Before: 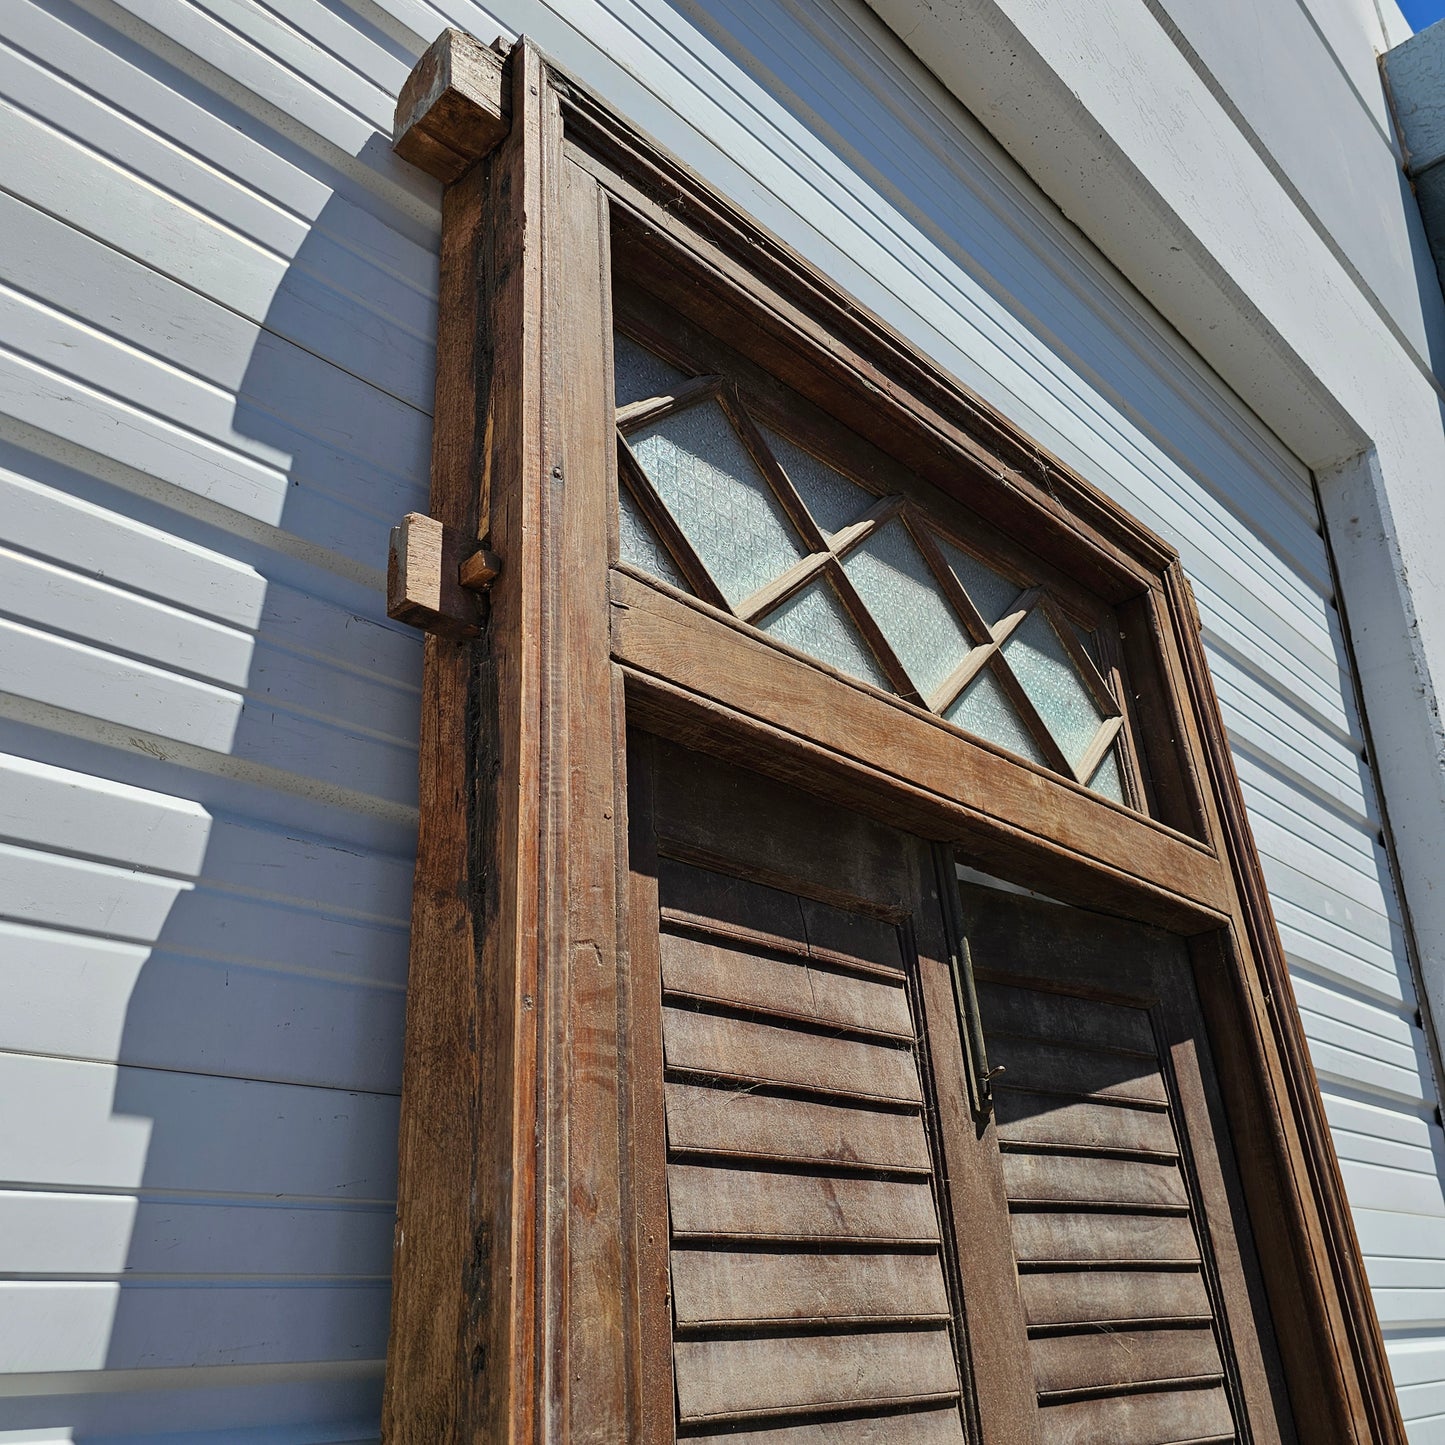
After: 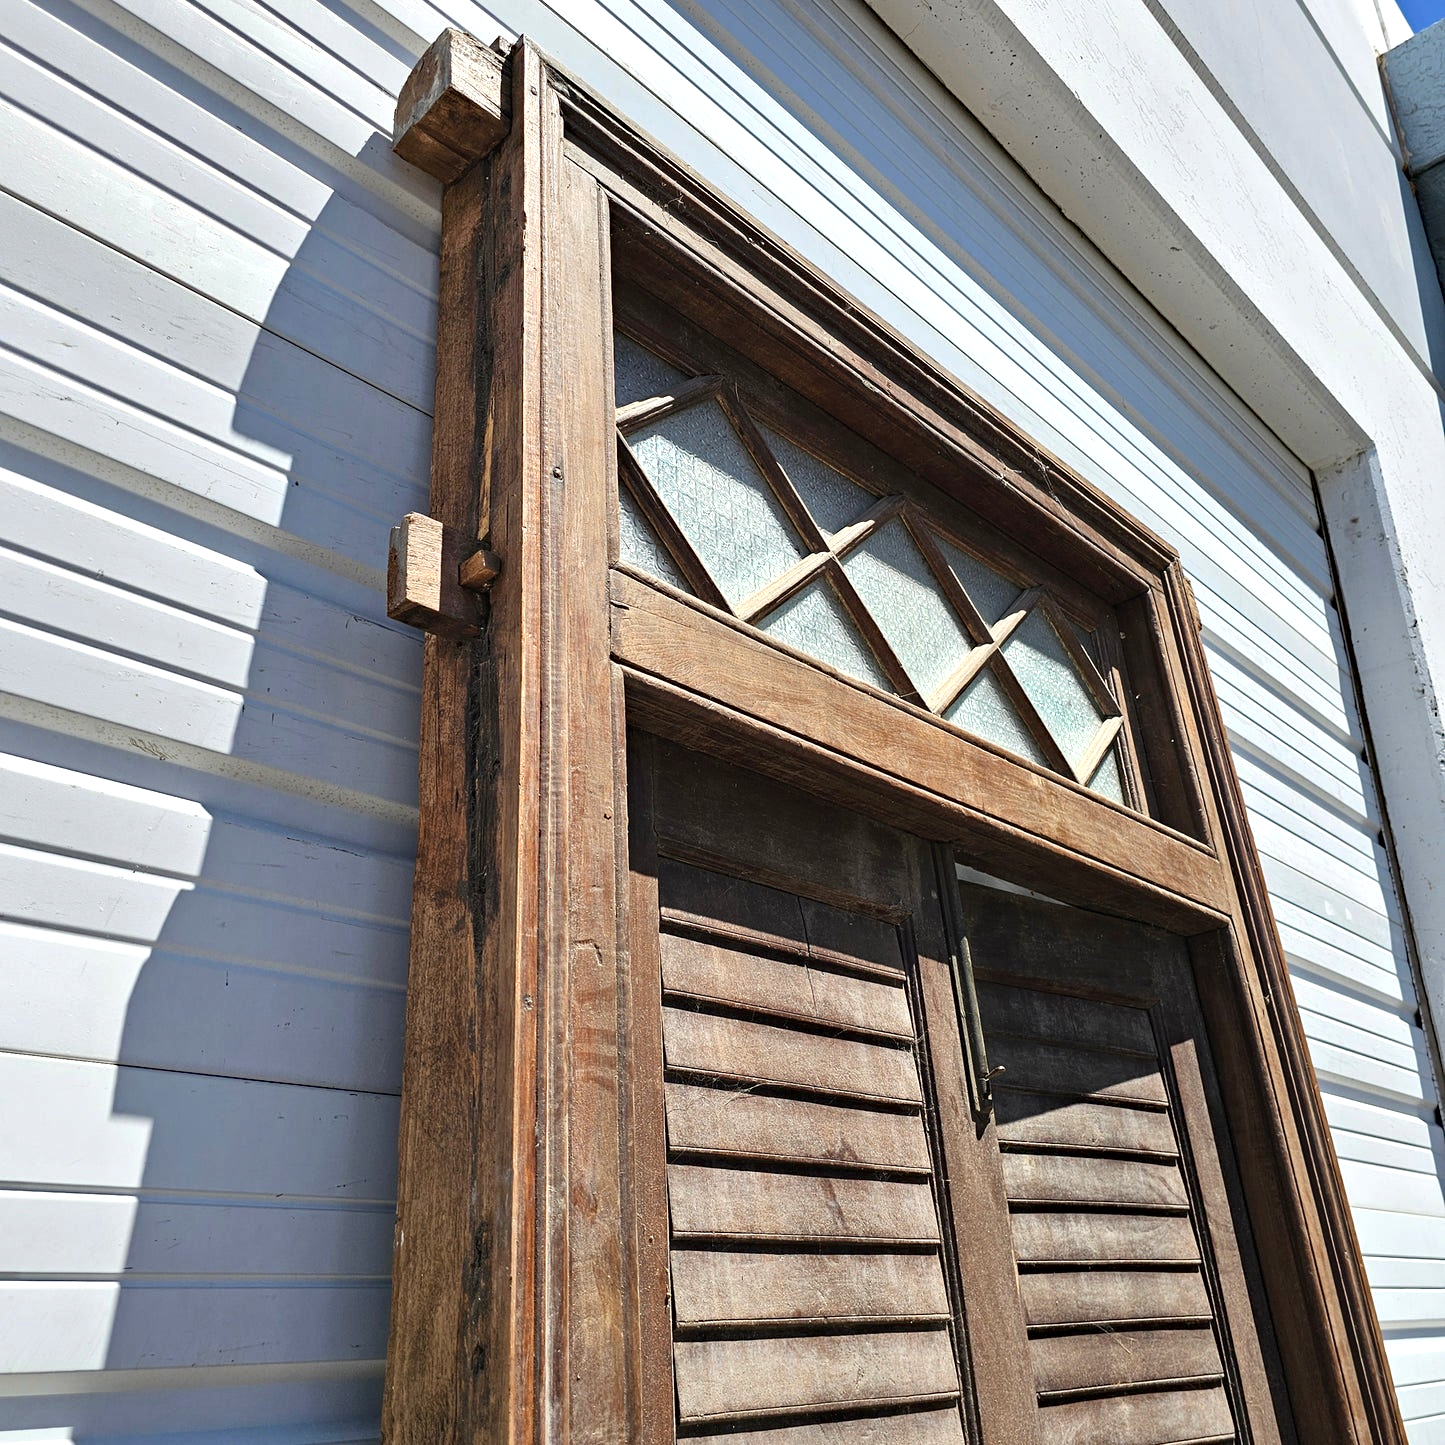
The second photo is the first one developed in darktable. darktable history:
exposure: black level correction 0, exposure 0.7 EV, compensate exposure bias true, compensate highlight preservation false
tone equalizer: on, module defaults
contrast brightness saturation: saturation -0.17
haze removal: compatibility mode true, adaptive false
